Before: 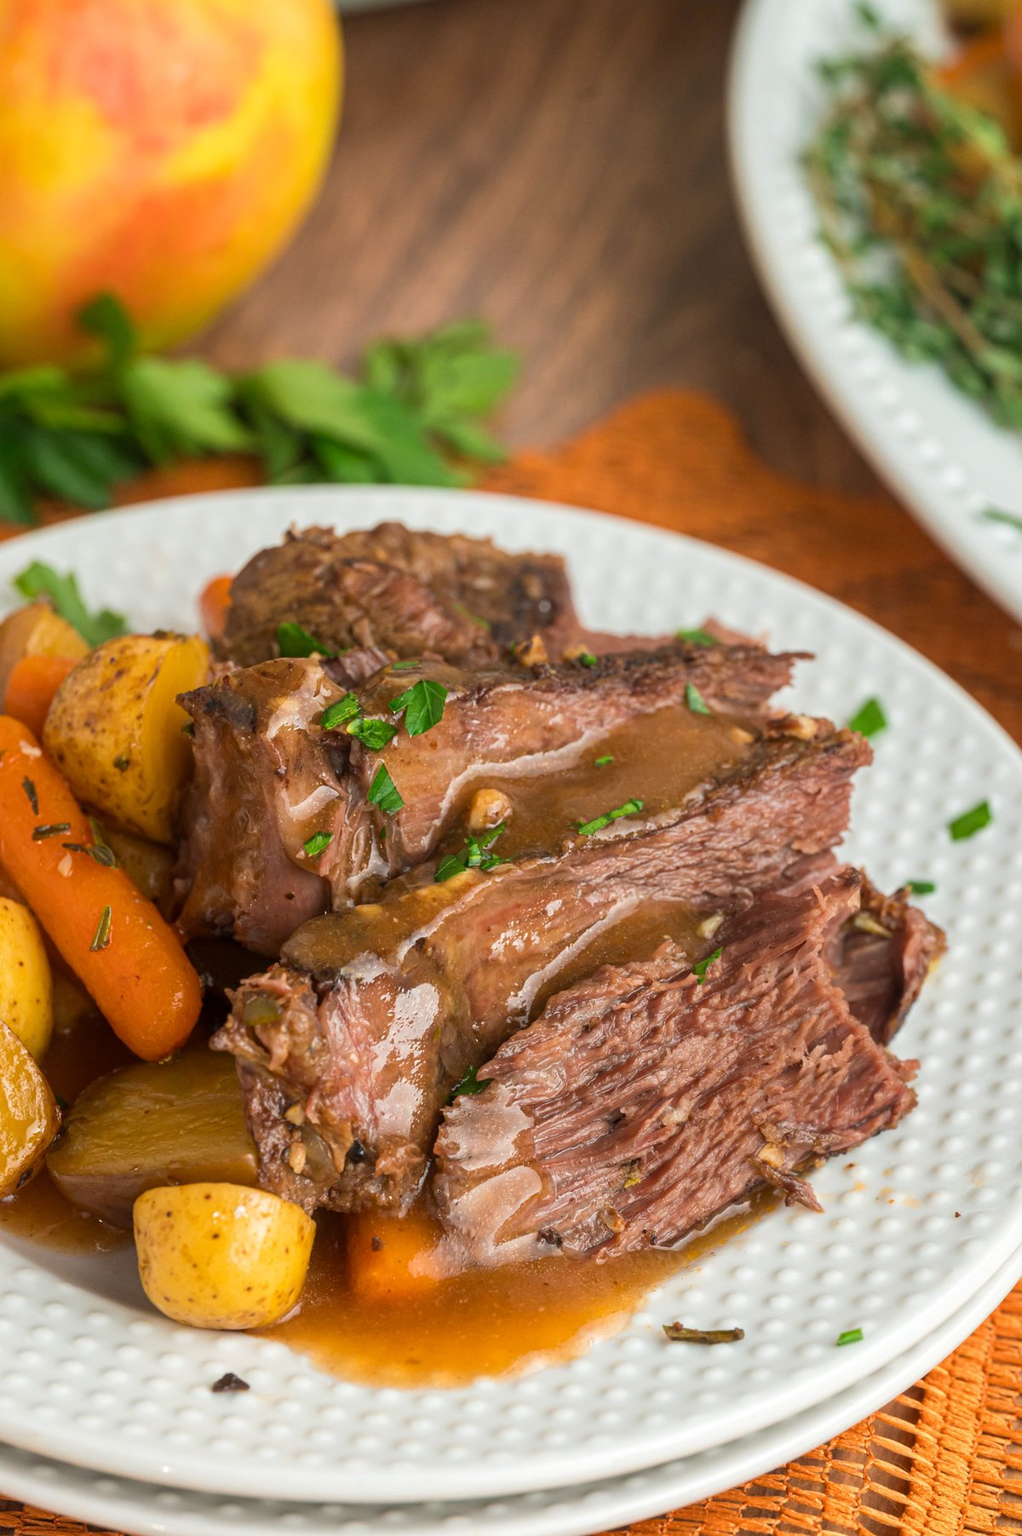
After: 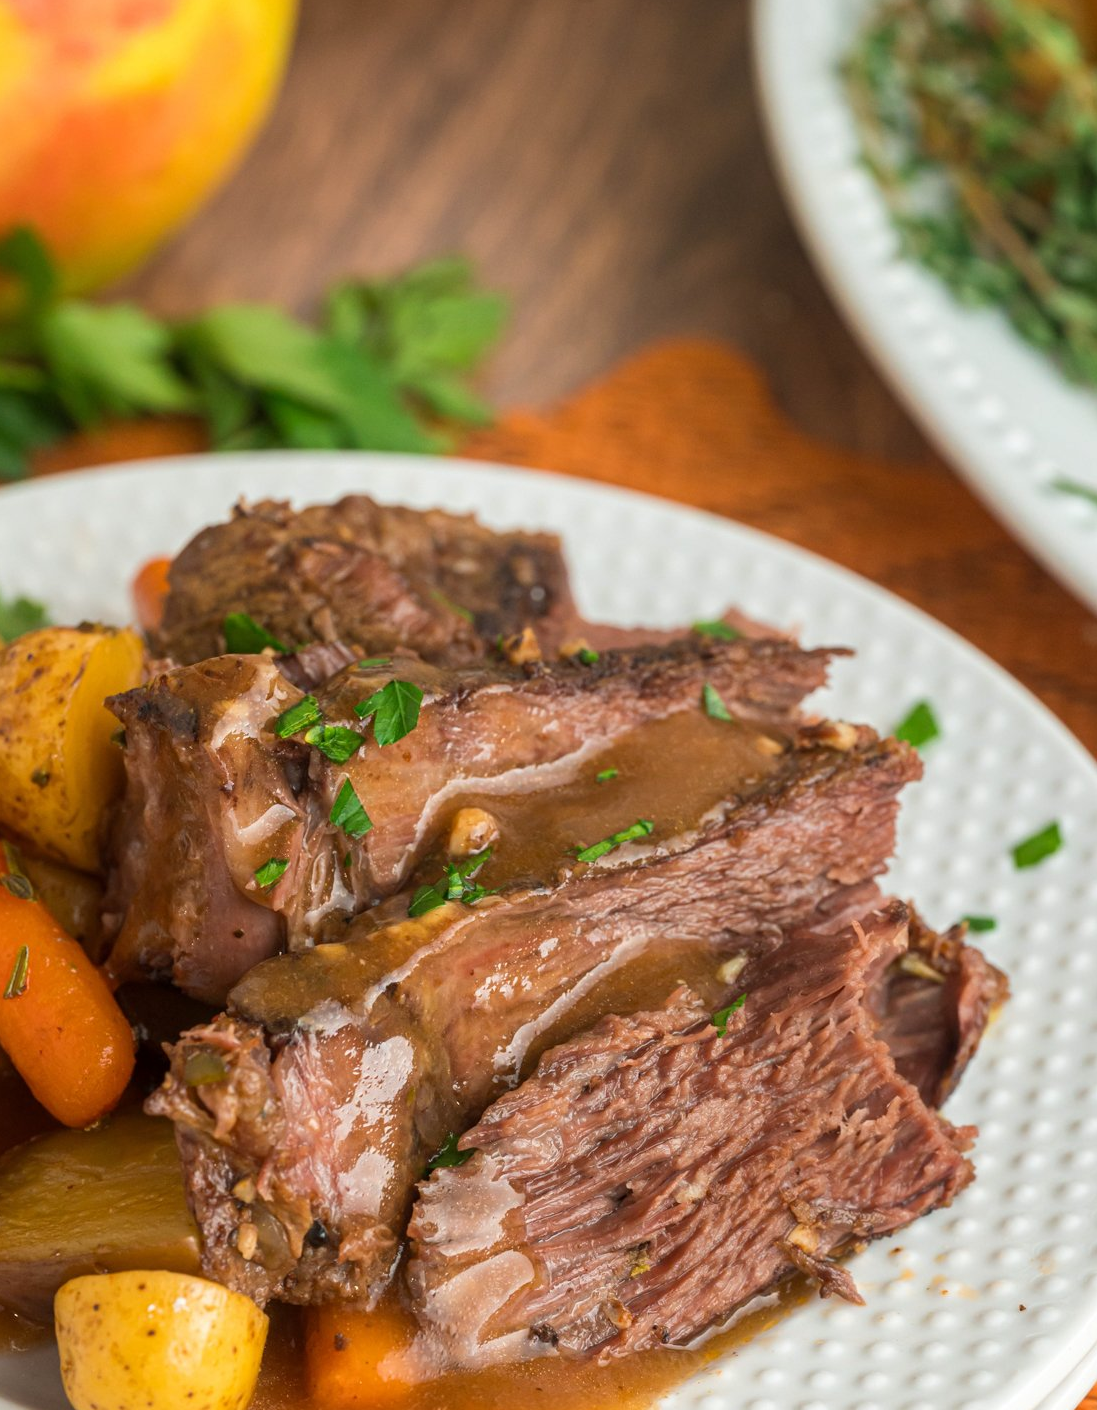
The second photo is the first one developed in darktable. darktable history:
crop: left 8.511%, top 6.552%, bottom 15.197%
